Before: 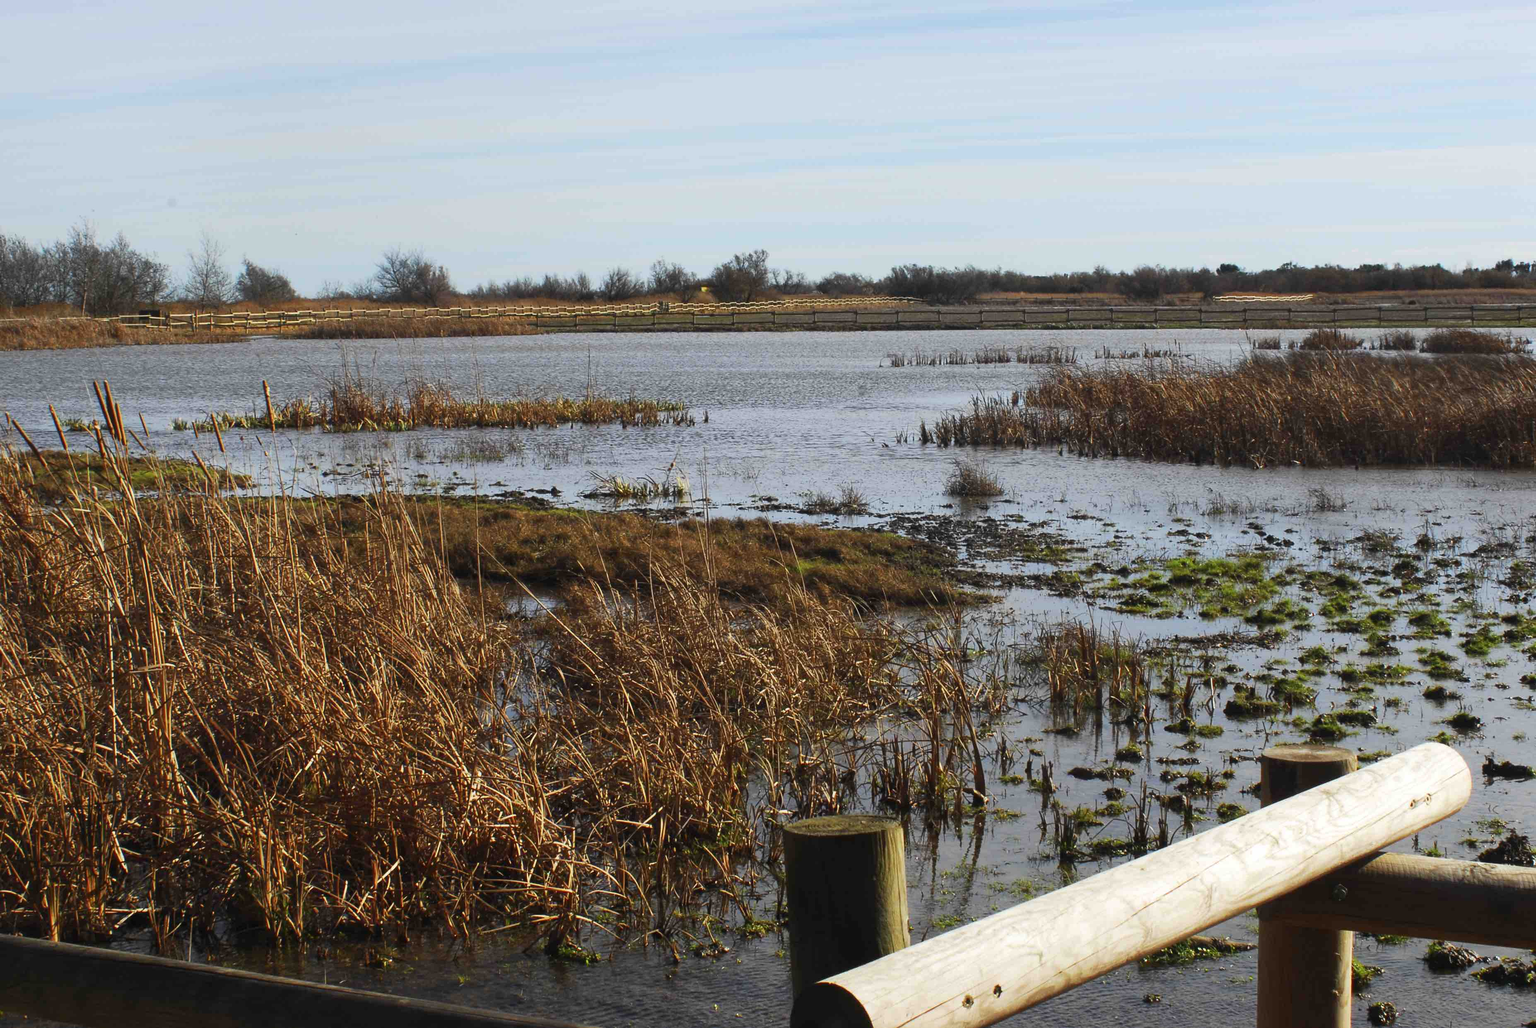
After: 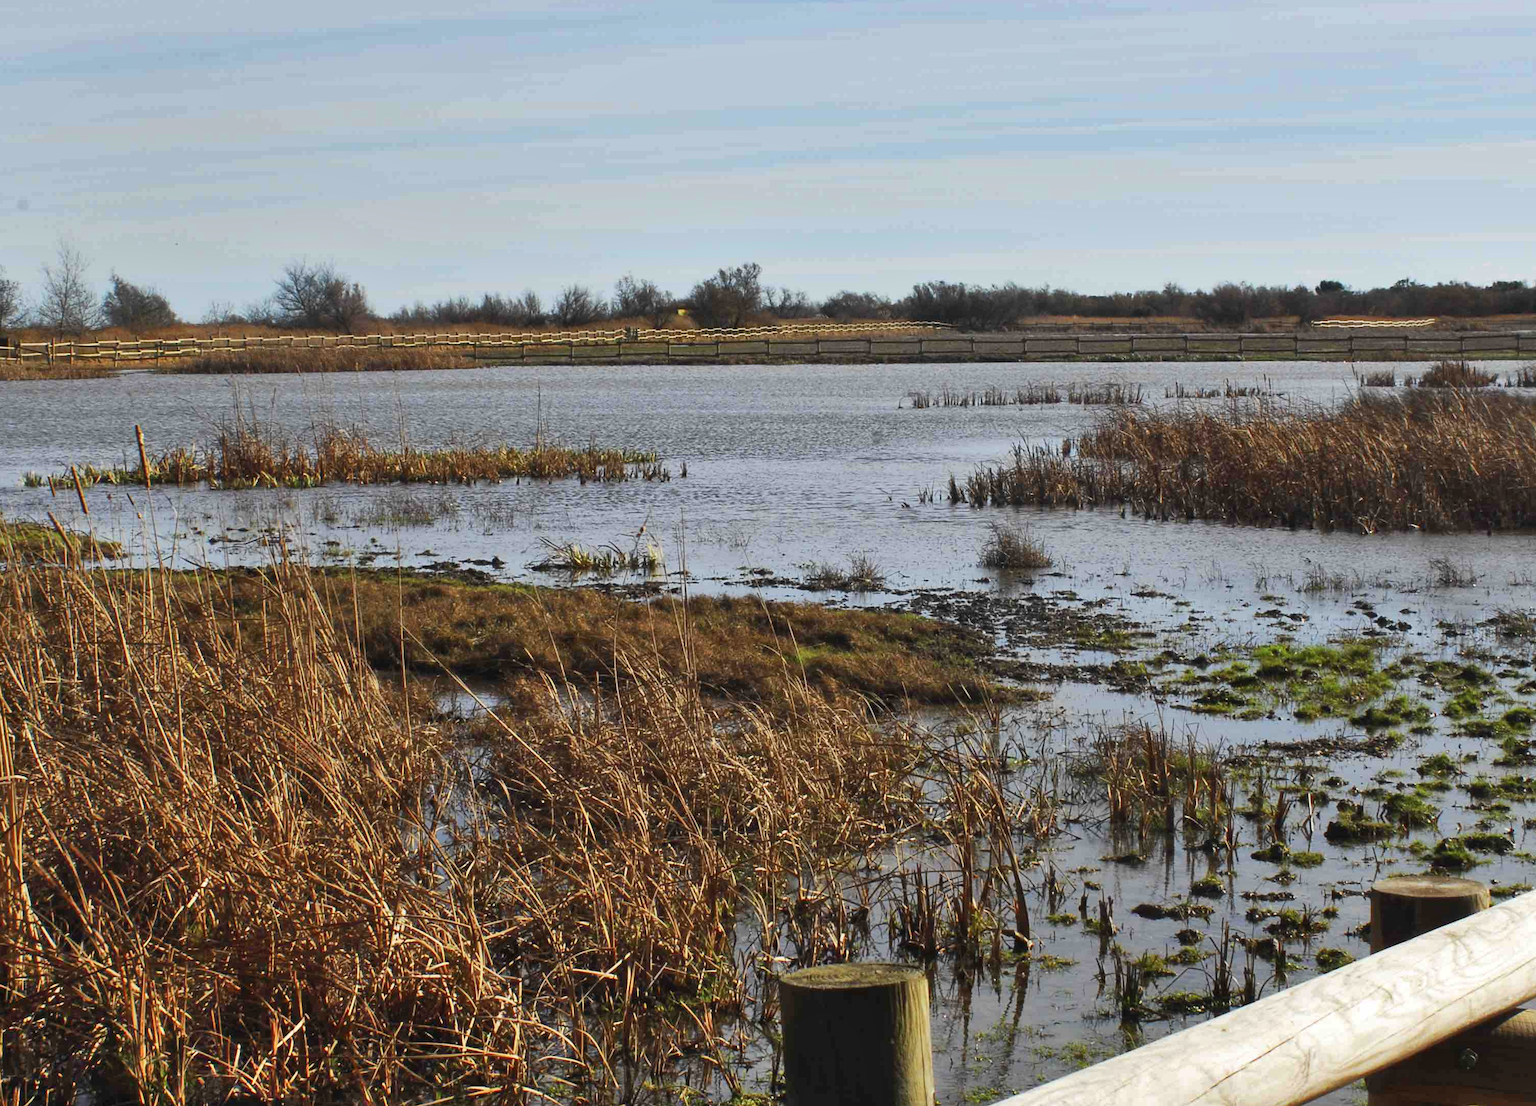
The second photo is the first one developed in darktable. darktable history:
crop: left 10.014%, top 3.649%, right 9.169%, bottom 9.406%
shadows and highlights: soften with gaussian
